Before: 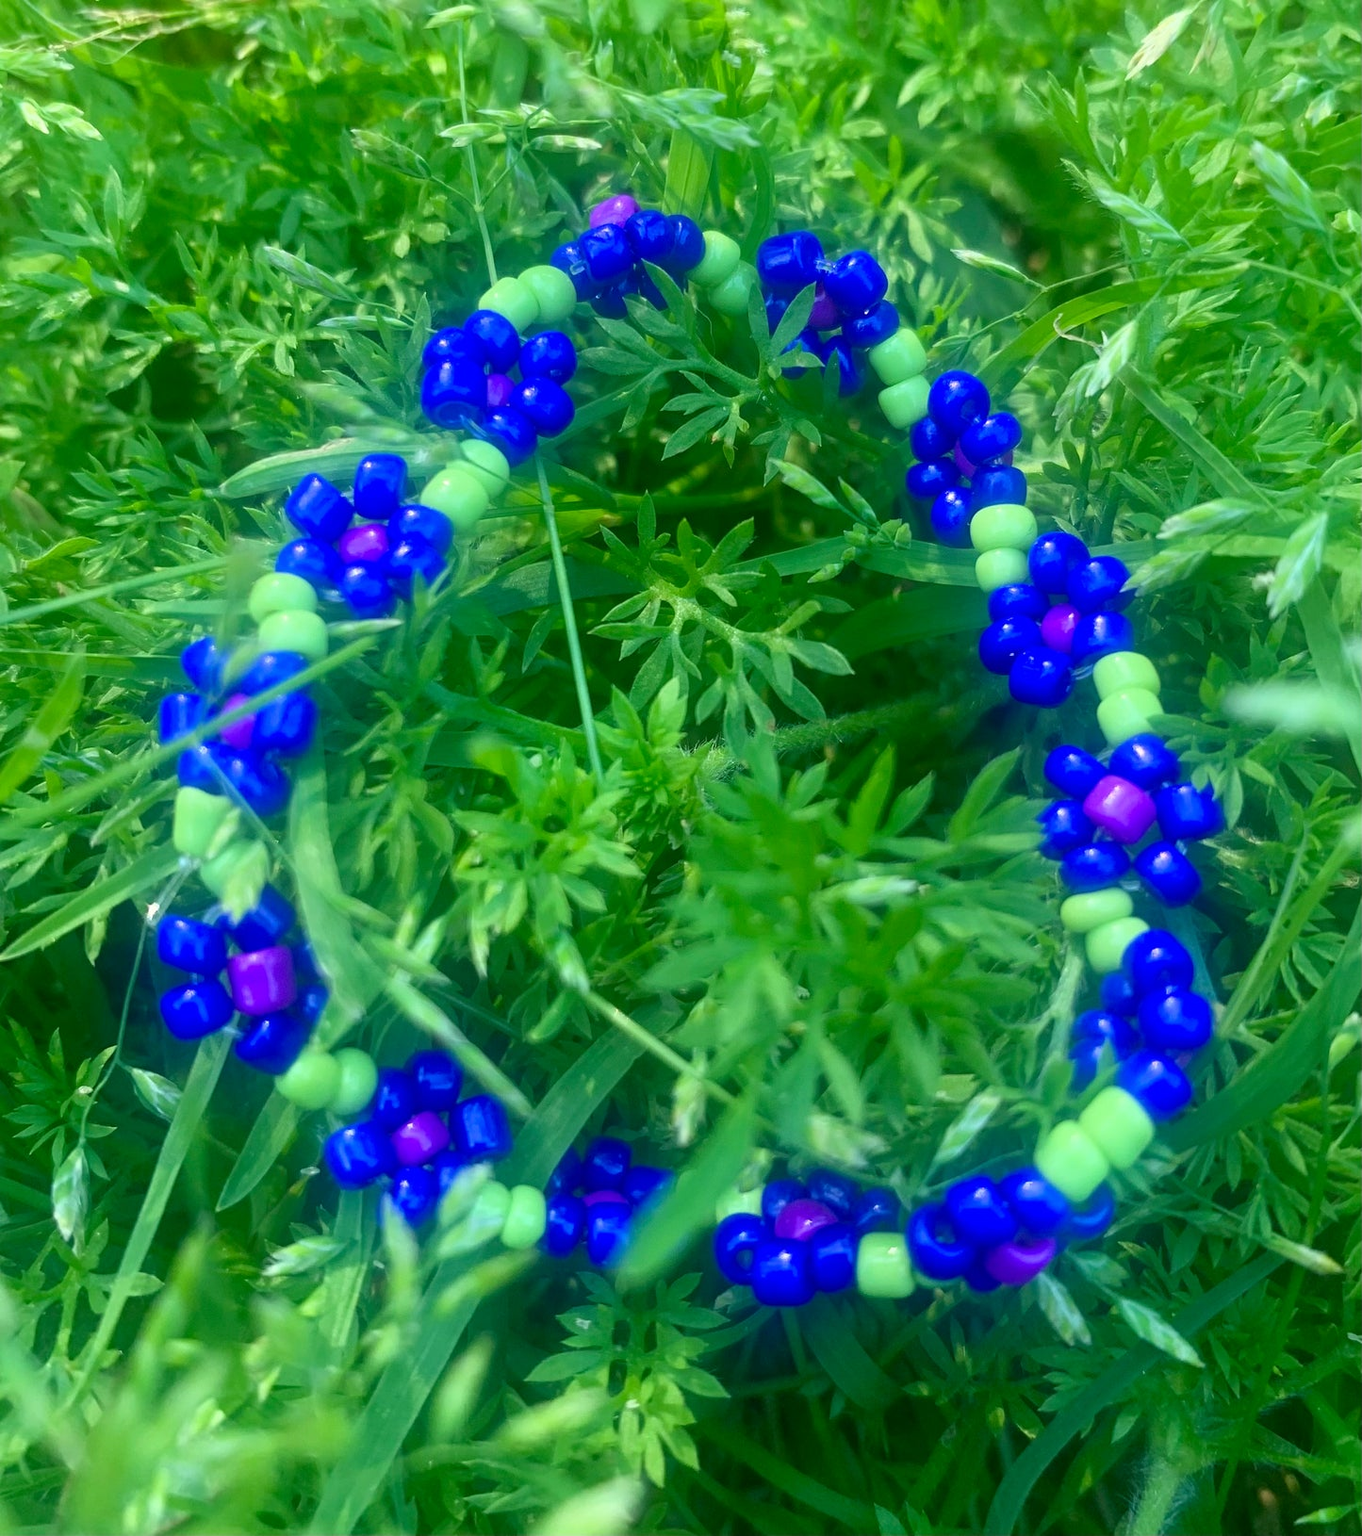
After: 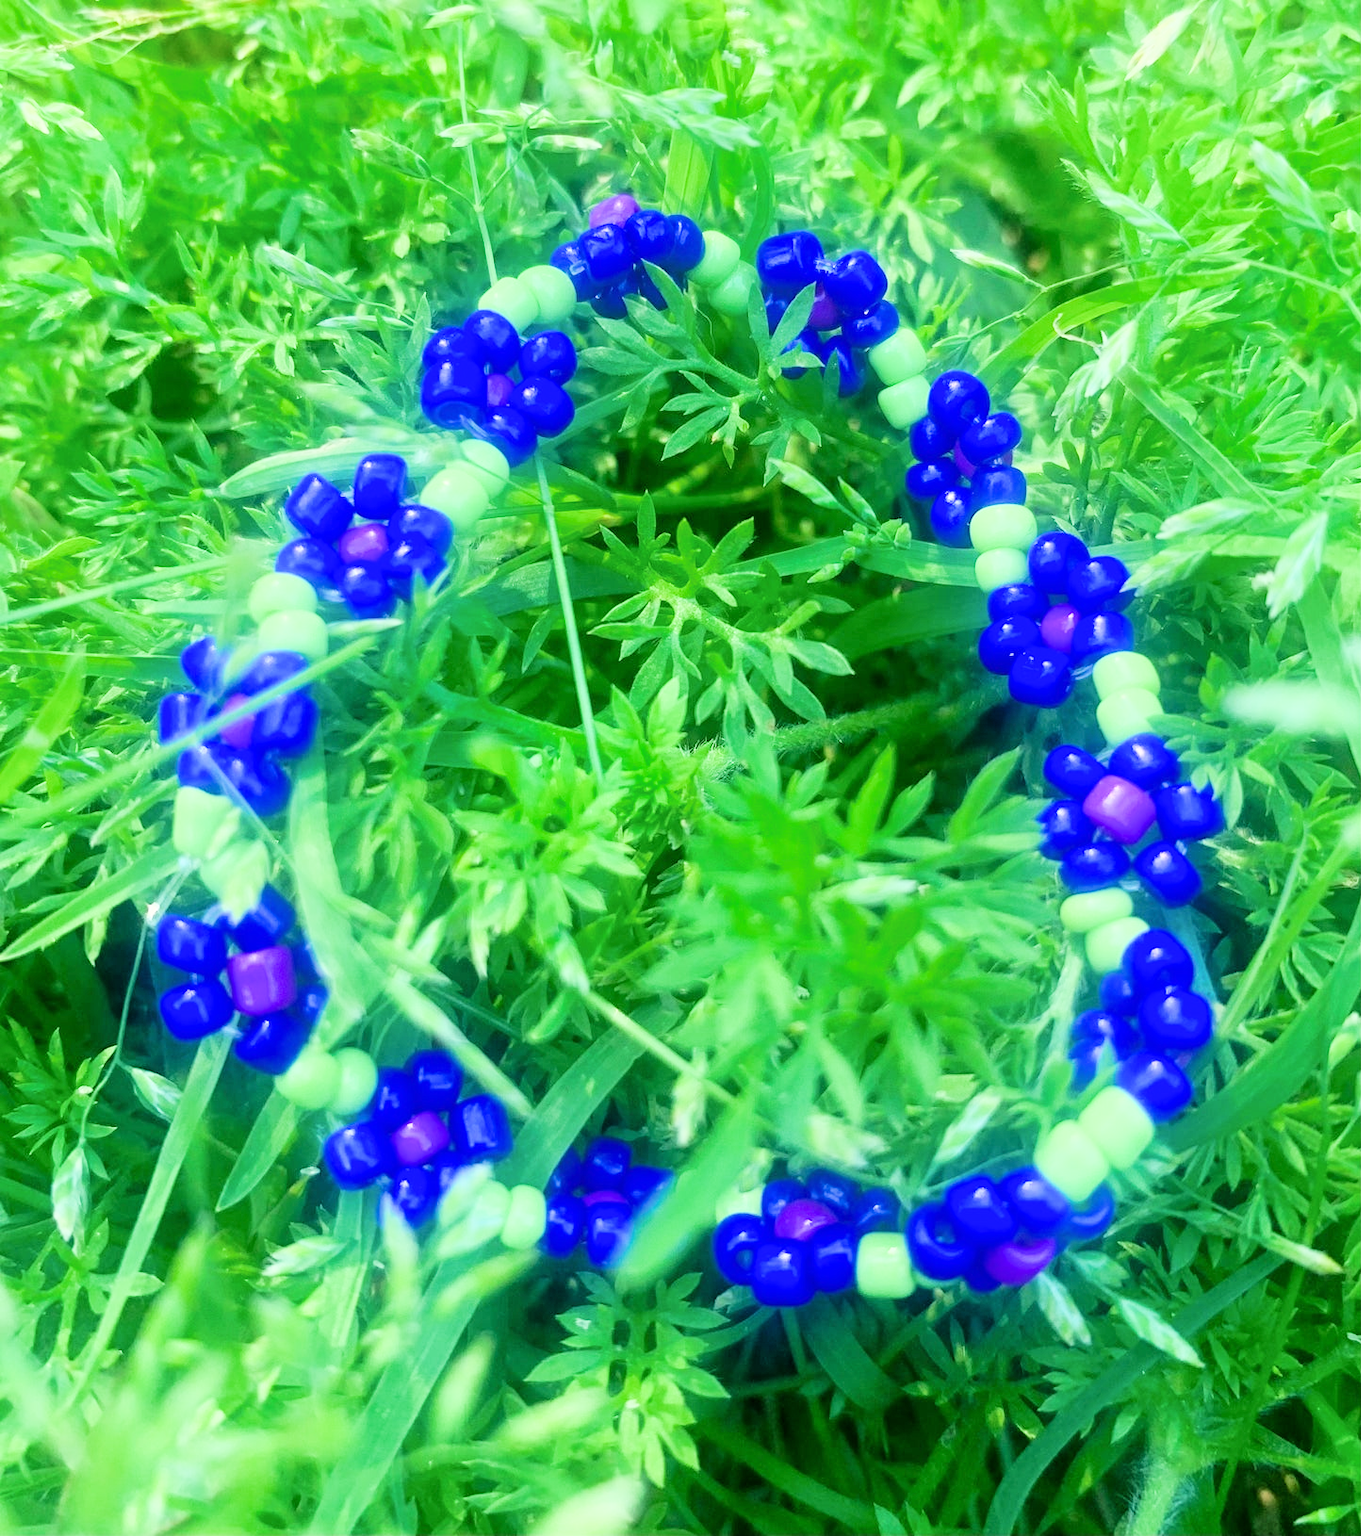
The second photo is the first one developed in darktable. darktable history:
filmic rgb: black relative exposure -4.97 EV, white relative exposure 3.99 EV, hardness 2.9, contrast 1.403
exposure: black level correction 0, exposure 1.199 EV, compensate highlight preservation false
